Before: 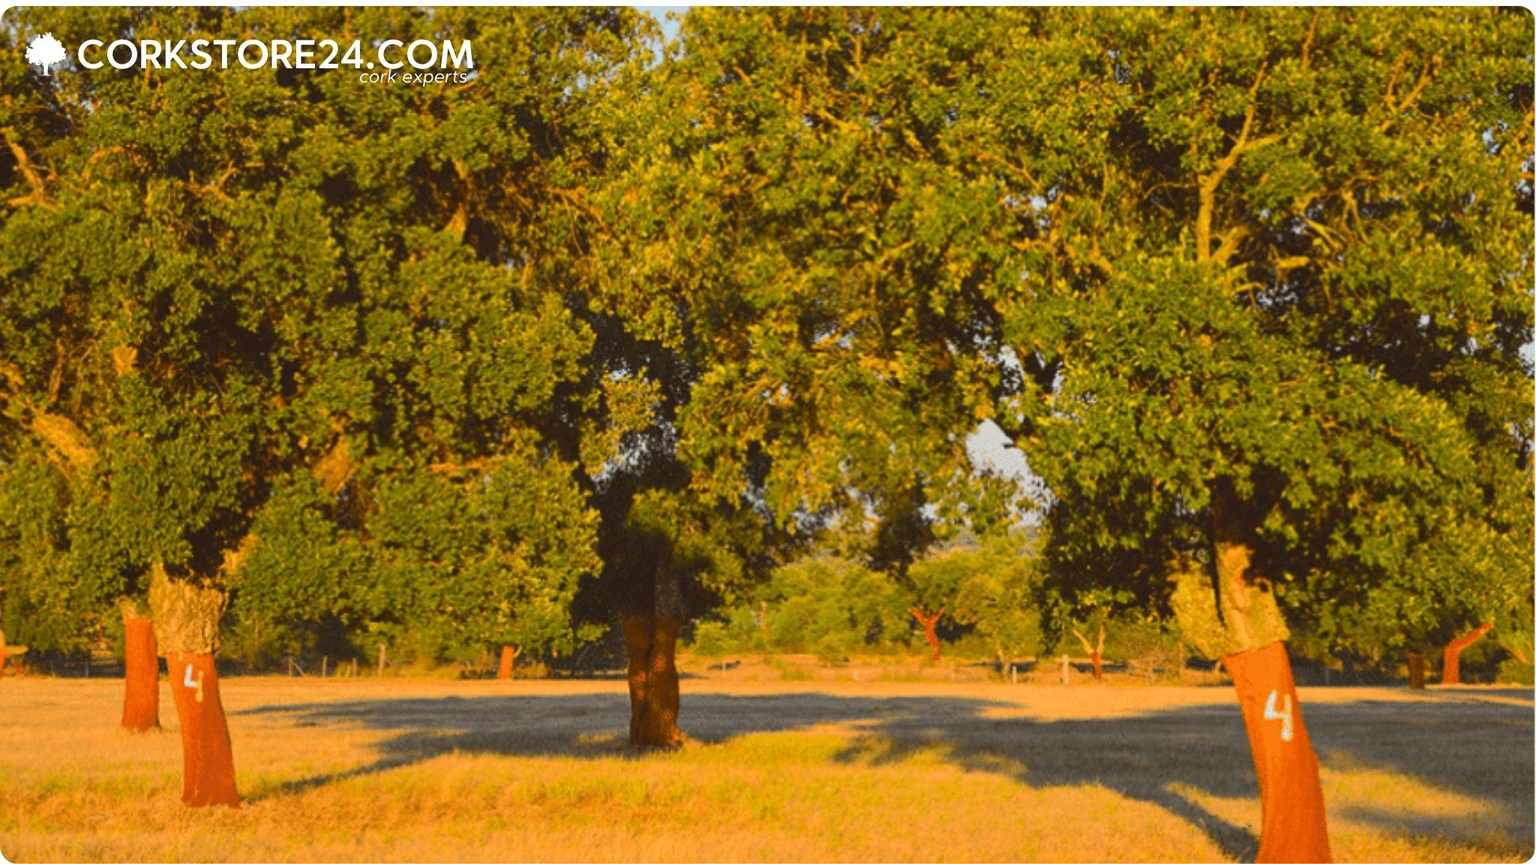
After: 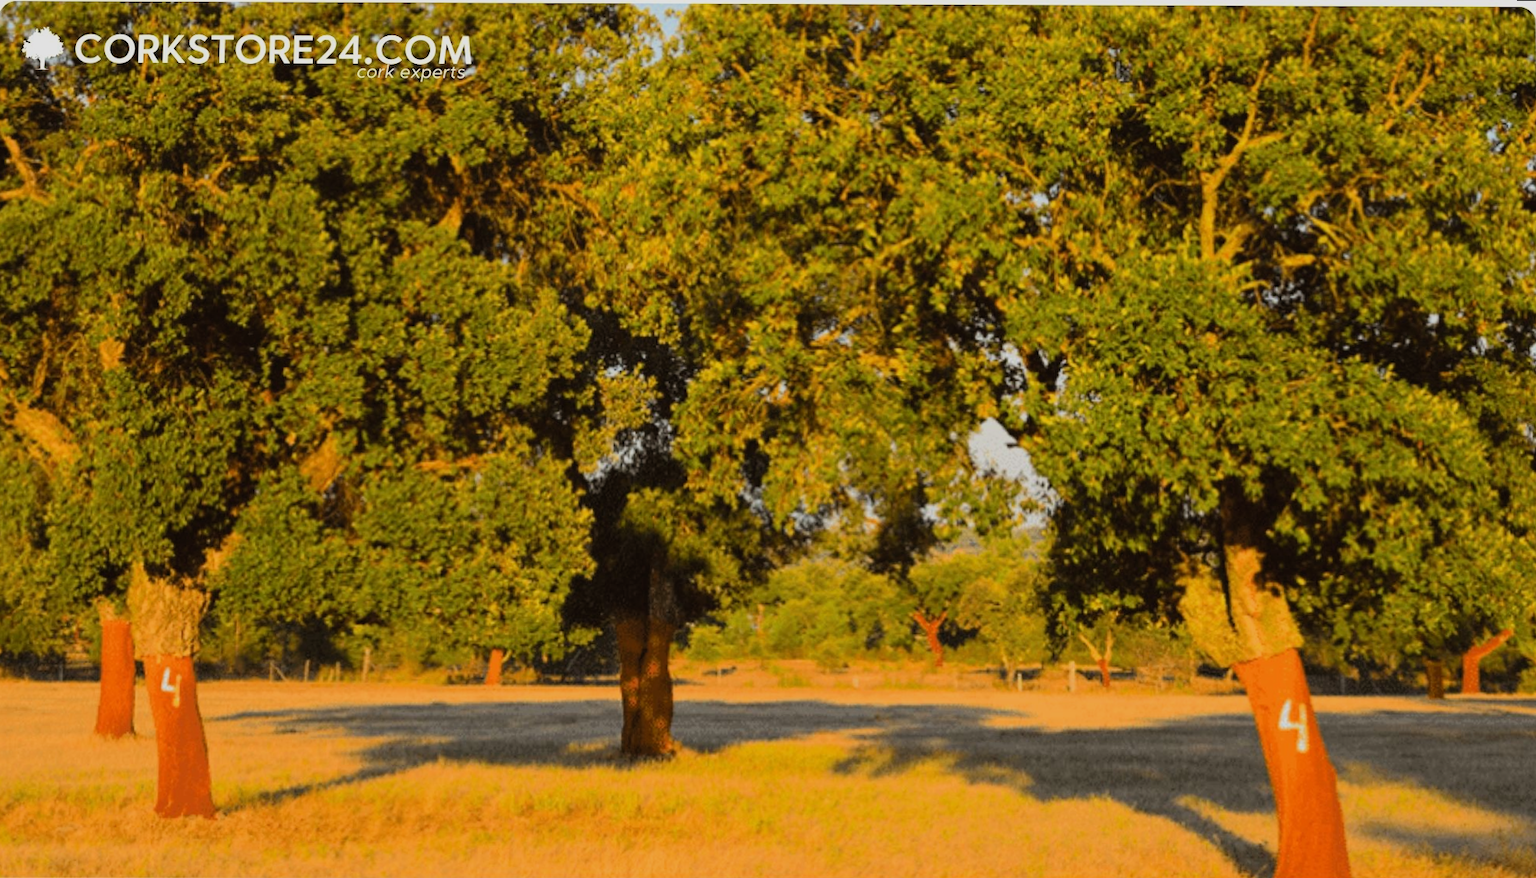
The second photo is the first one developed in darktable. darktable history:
filmic rgb: threshold 3 EV, hardness 4.17, latitude 50%, contrast 1.1, preserve chrominance max RGB, color science v6 (2022), contrast in shadows safe, contrast in highlights safe, enable highlight reconstruction true
rotate and perspective: rotation 0.226°, lens shift (vertical) -0.042, crop left 0.023, crop right 0.982, crop top 0.006, crop bottom 0.994
